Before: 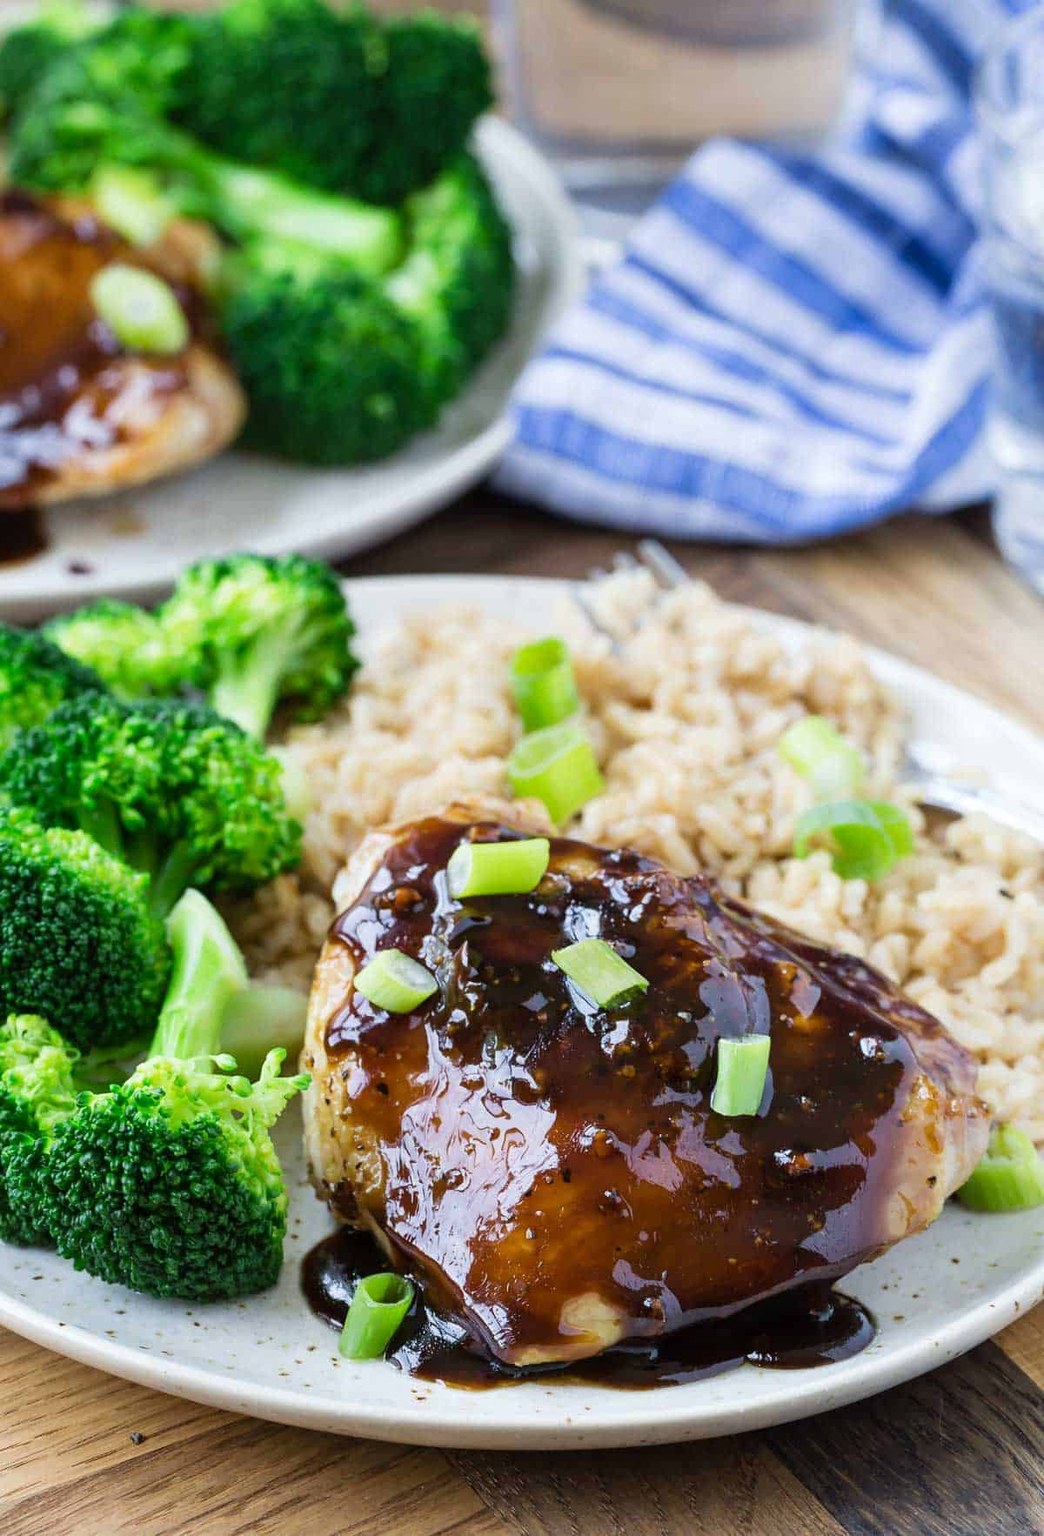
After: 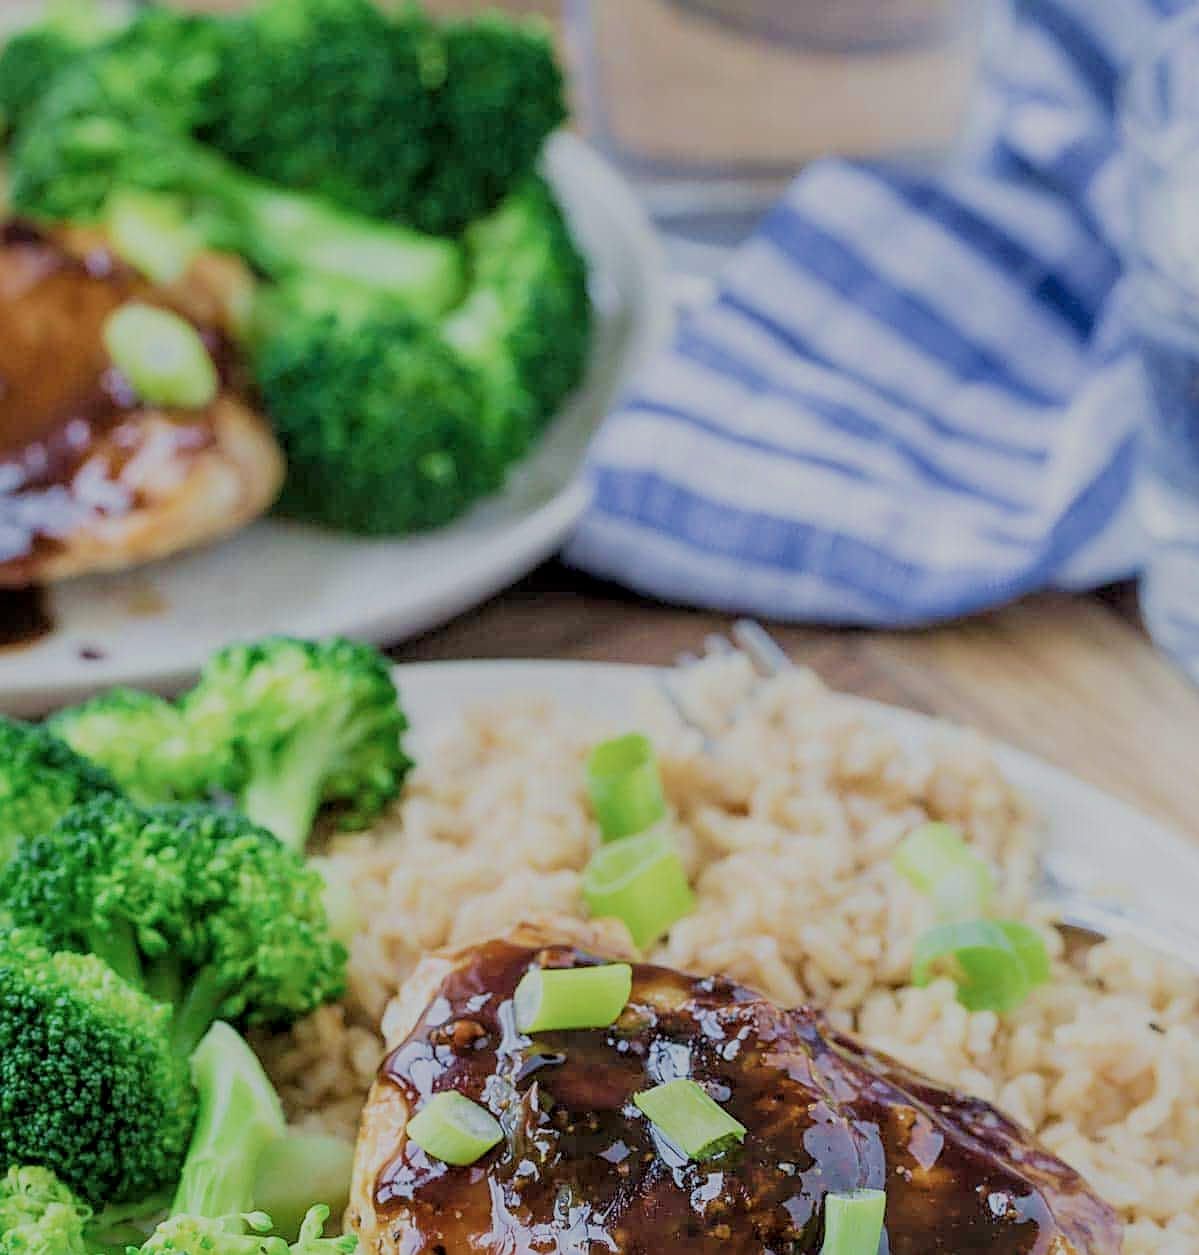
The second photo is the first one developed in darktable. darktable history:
exposure: exposure 0.375 EV, compensate highlight preservation false
local contrast: on, module defaults
crop: right 0.001%, bottom 28.893%
sharpen: on, module defaults
filmic rgb: middle gray luminance 2.72%, black relative exposure -9.91 EV, white relative exposure 7.01 EV, dynamic range scaling 10.22%, target black luminance 0%, hardness 3.18, latitude 43.45%, contrast 0.675, highlights saturation mix 3.8%, shadows ↔ highlights balance 13.68%
velvia: on, module defaults
contrast brightness saturation: saturation -0.057
